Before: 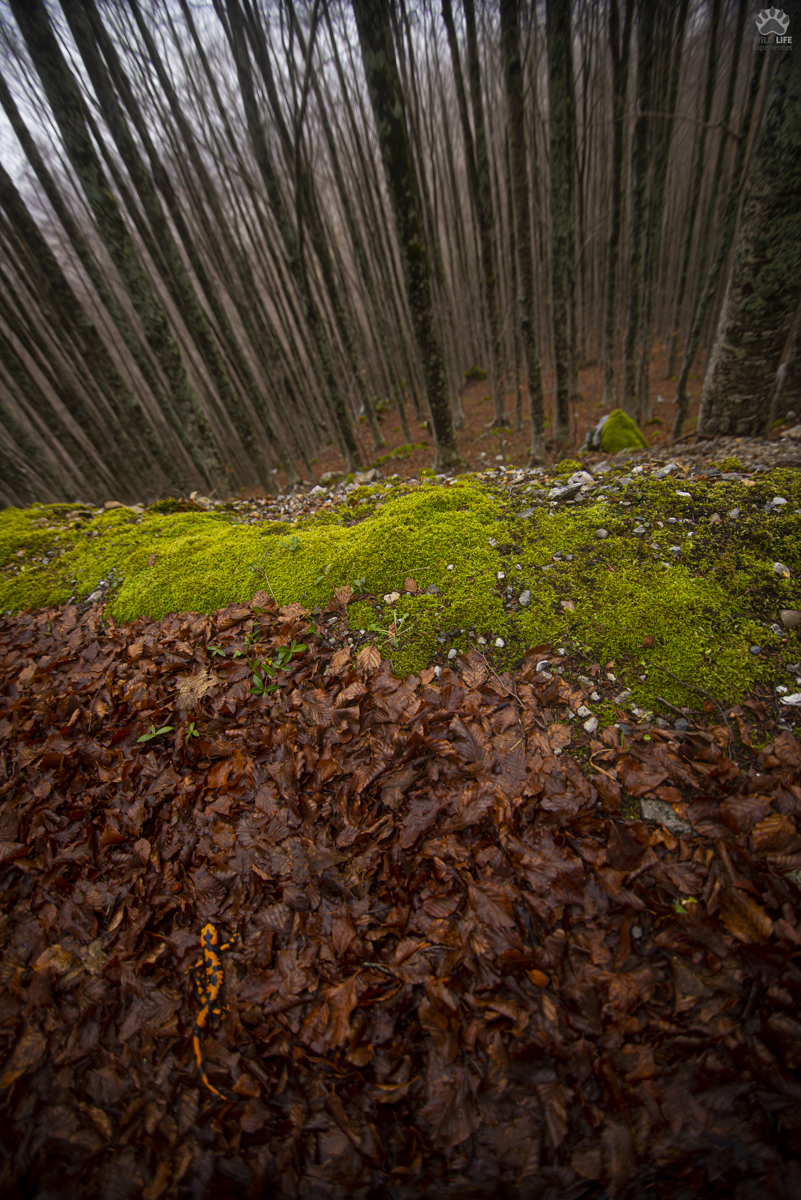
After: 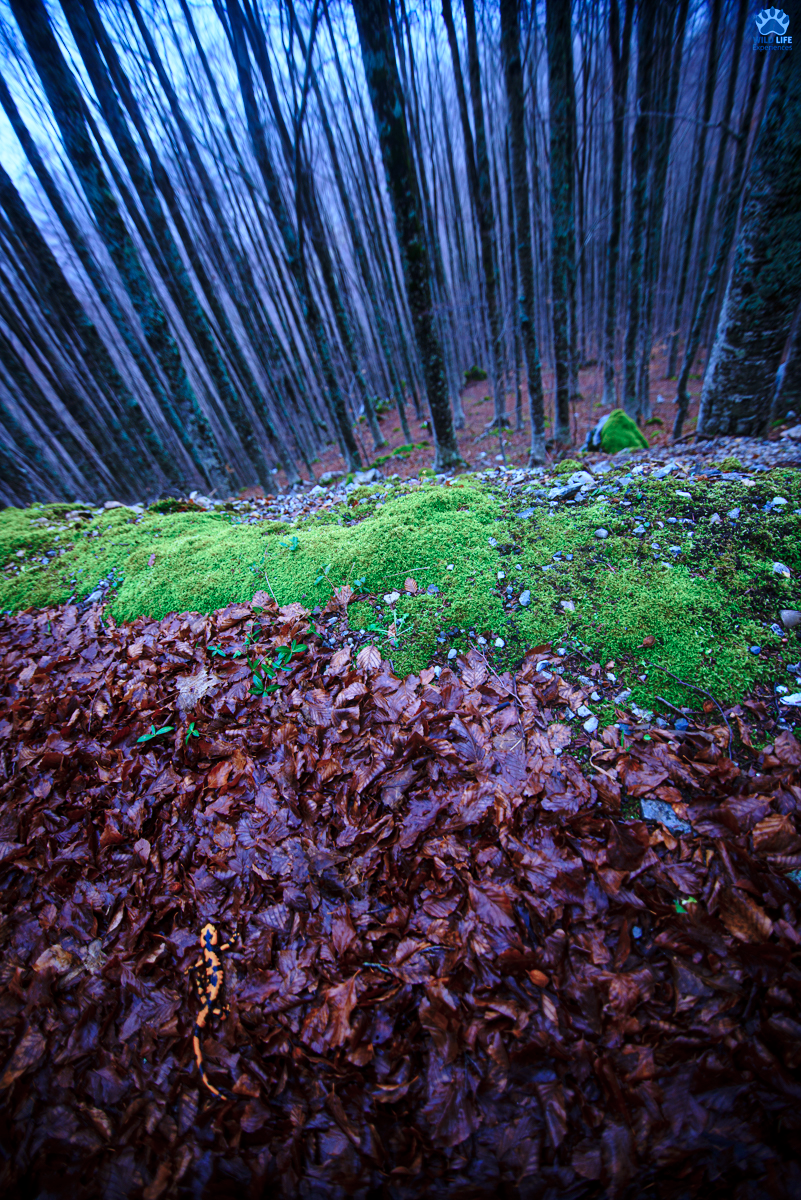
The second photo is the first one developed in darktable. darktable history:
color calibration: gray › normalize channels true, illuminant as shot in camera, x 0.482, y 0.43, temperature 2438.39 K, gamut compression 0.022
base curve: curves: ch0 [(0, 0) (0.028, 0.03) (0.121, 0.232) (0.46, 0.748) (0.859, 0.968) (1, 1)], preserve colors none
